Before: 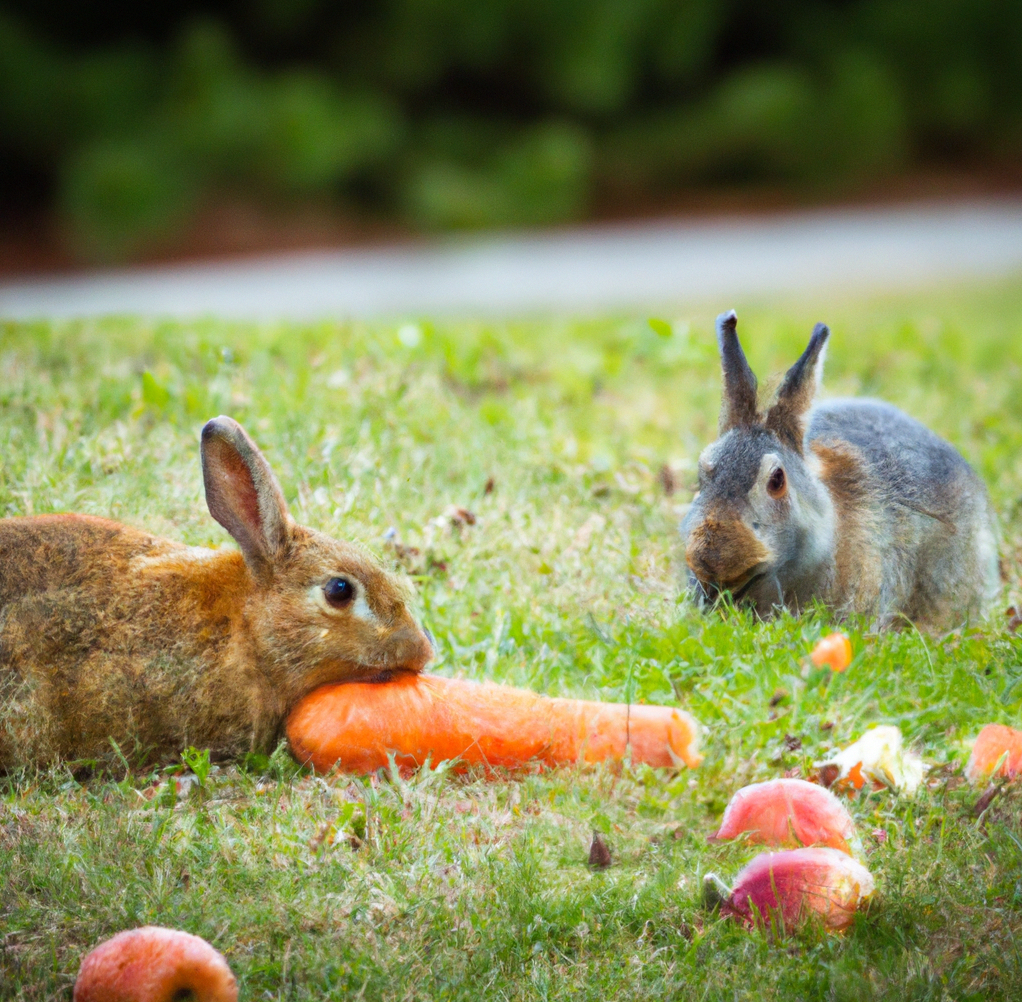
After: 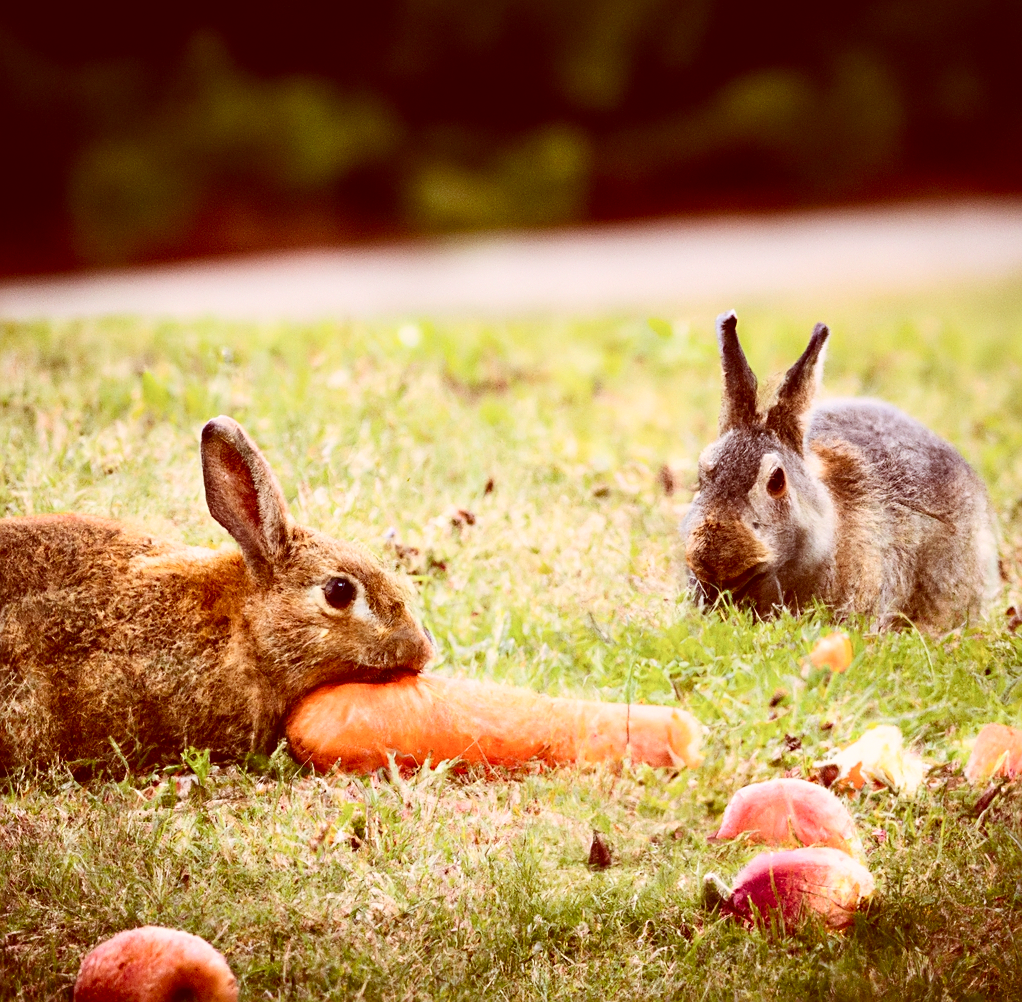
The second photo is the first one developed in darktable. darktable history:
contrast brightness saturation: contrast 0.282
color correction: highlights a* 9.17, highlights b* 8.48, shadows a* 39.53, shadows b* 39.89, saturation 0.792
sharpen: on, module defaults
